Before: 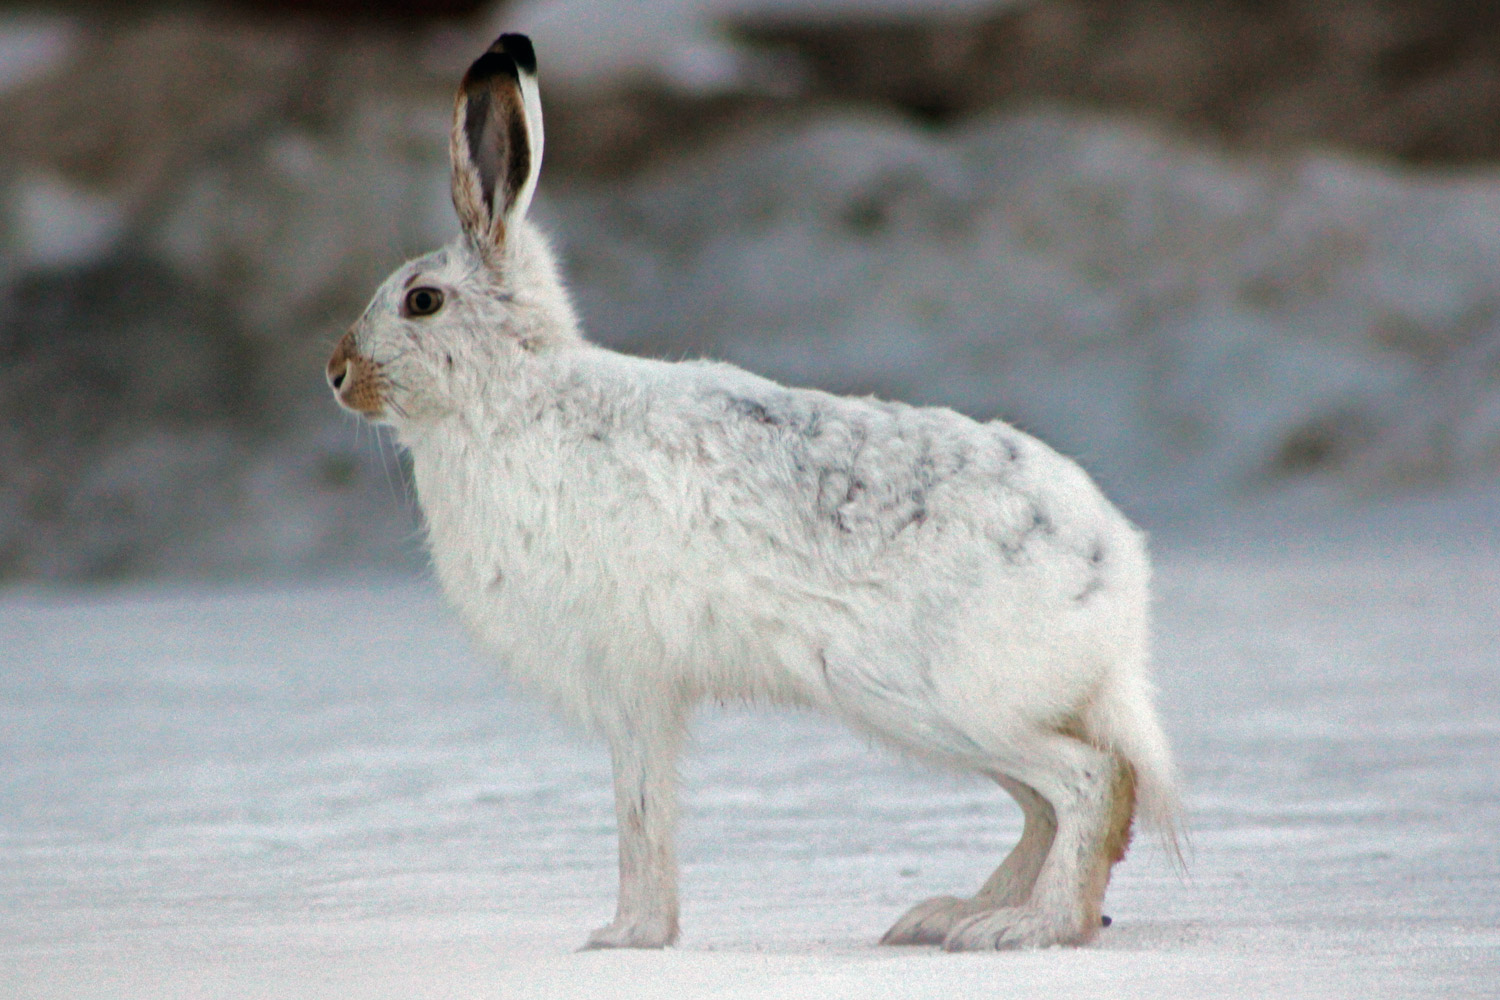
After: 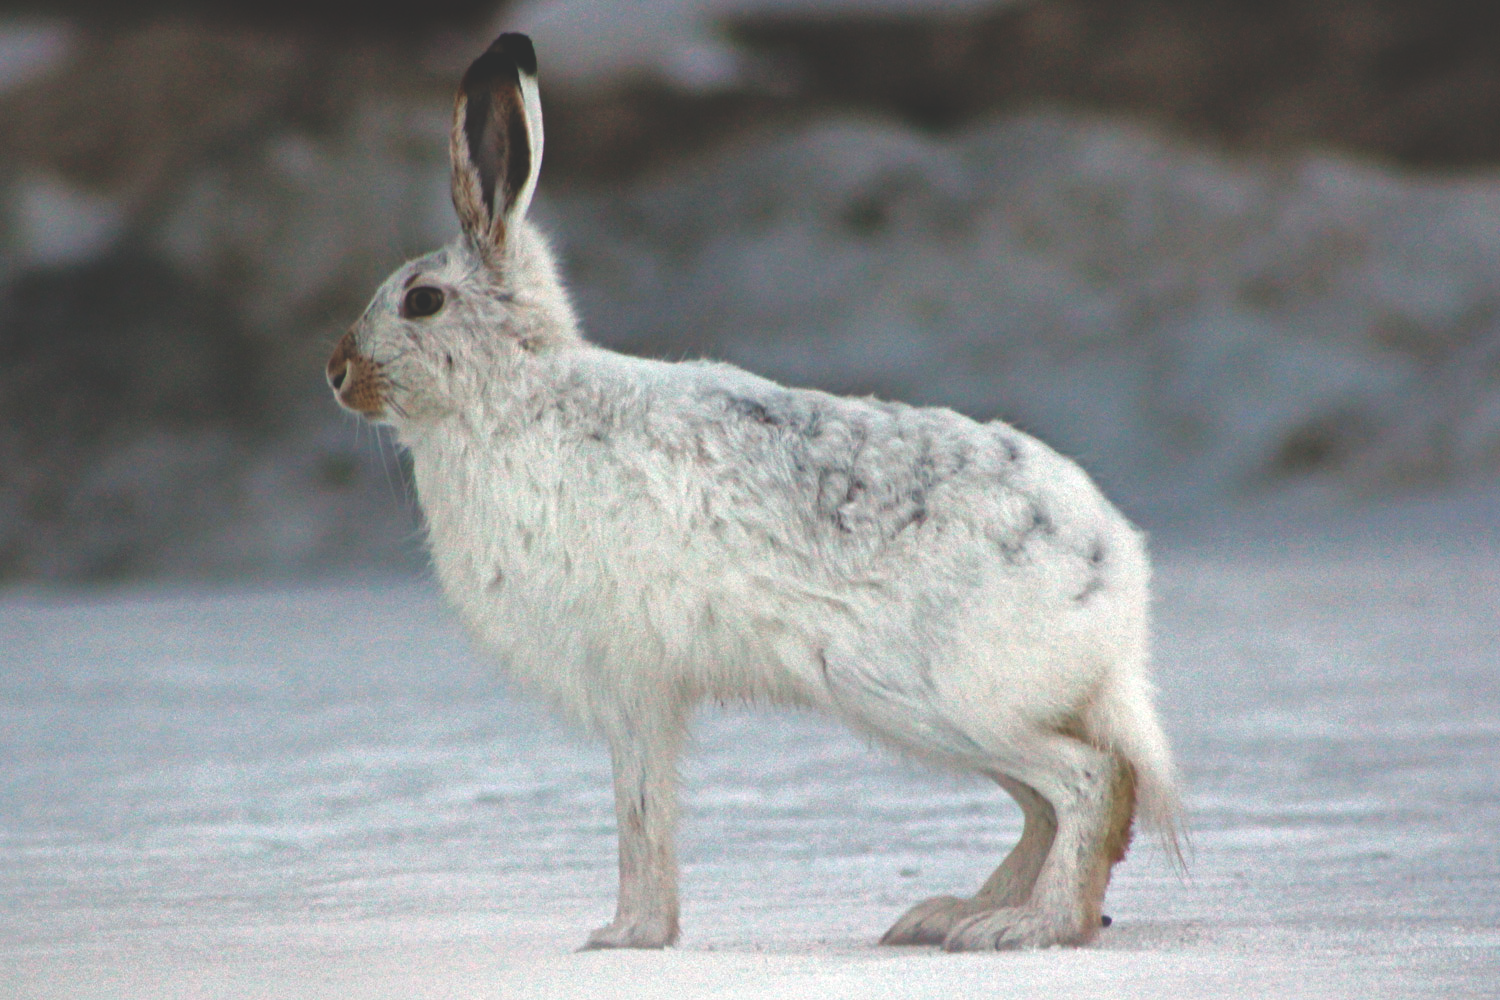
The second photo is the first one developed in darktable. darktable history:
exposure: exposure 0.127 EV, compensate highlight preservation false
rgb curve: curves: ch0 [(0, 0.186) (0.314, 0.284) (0.775, 0.708) (1, 1)], compensate middle gray true, preserve colors none
